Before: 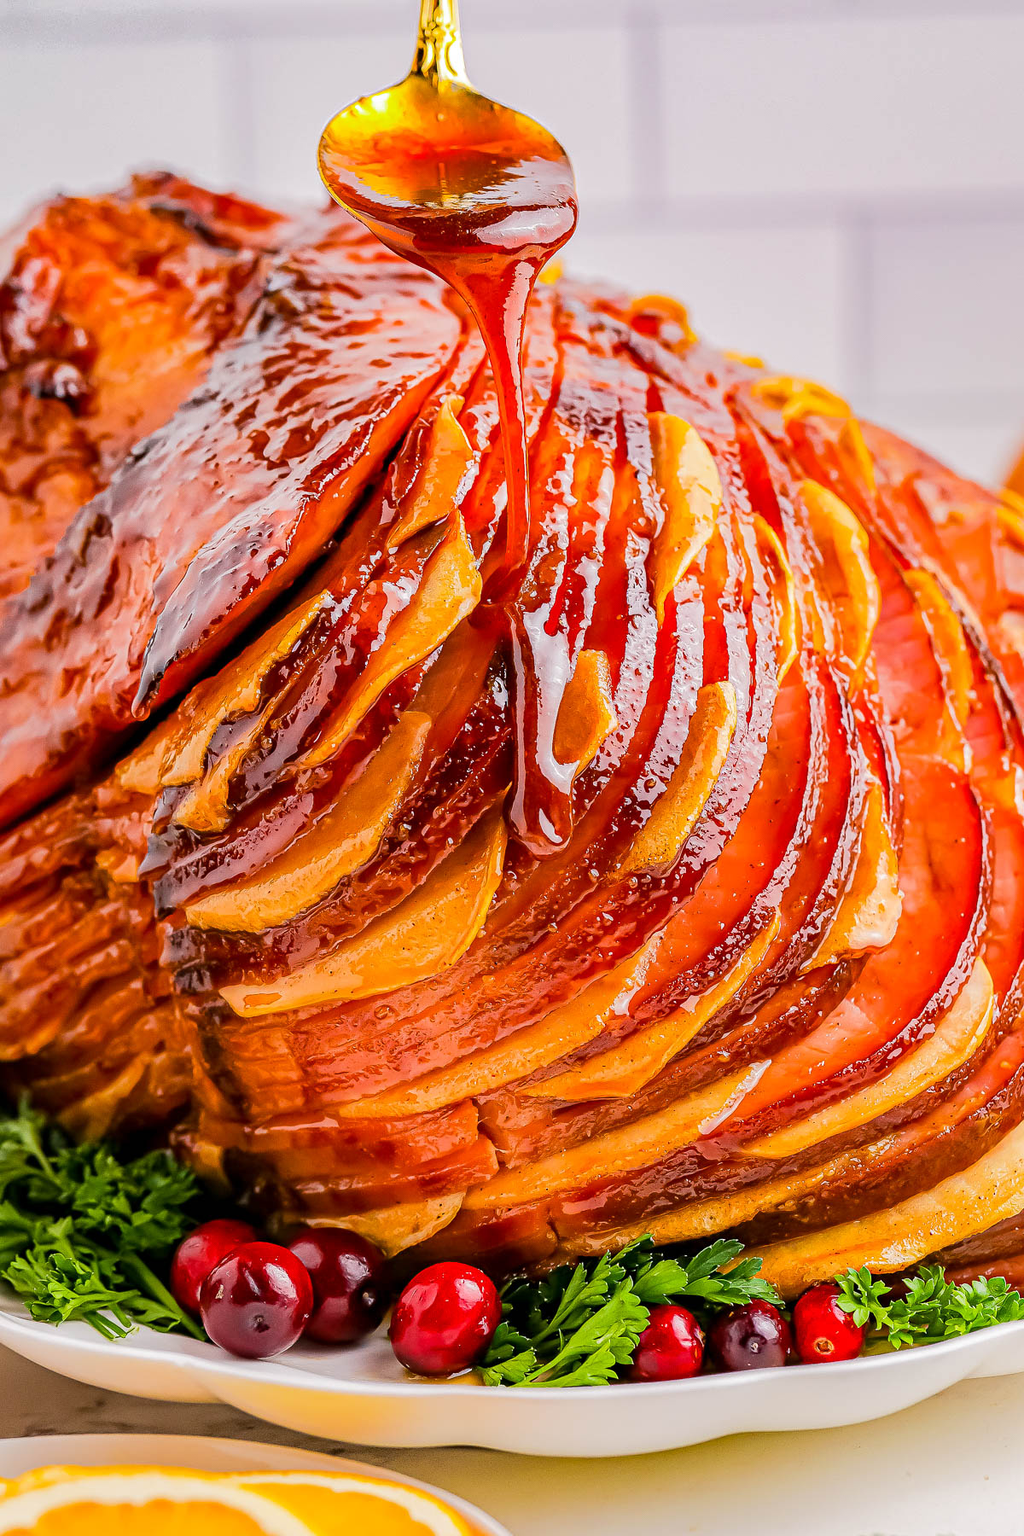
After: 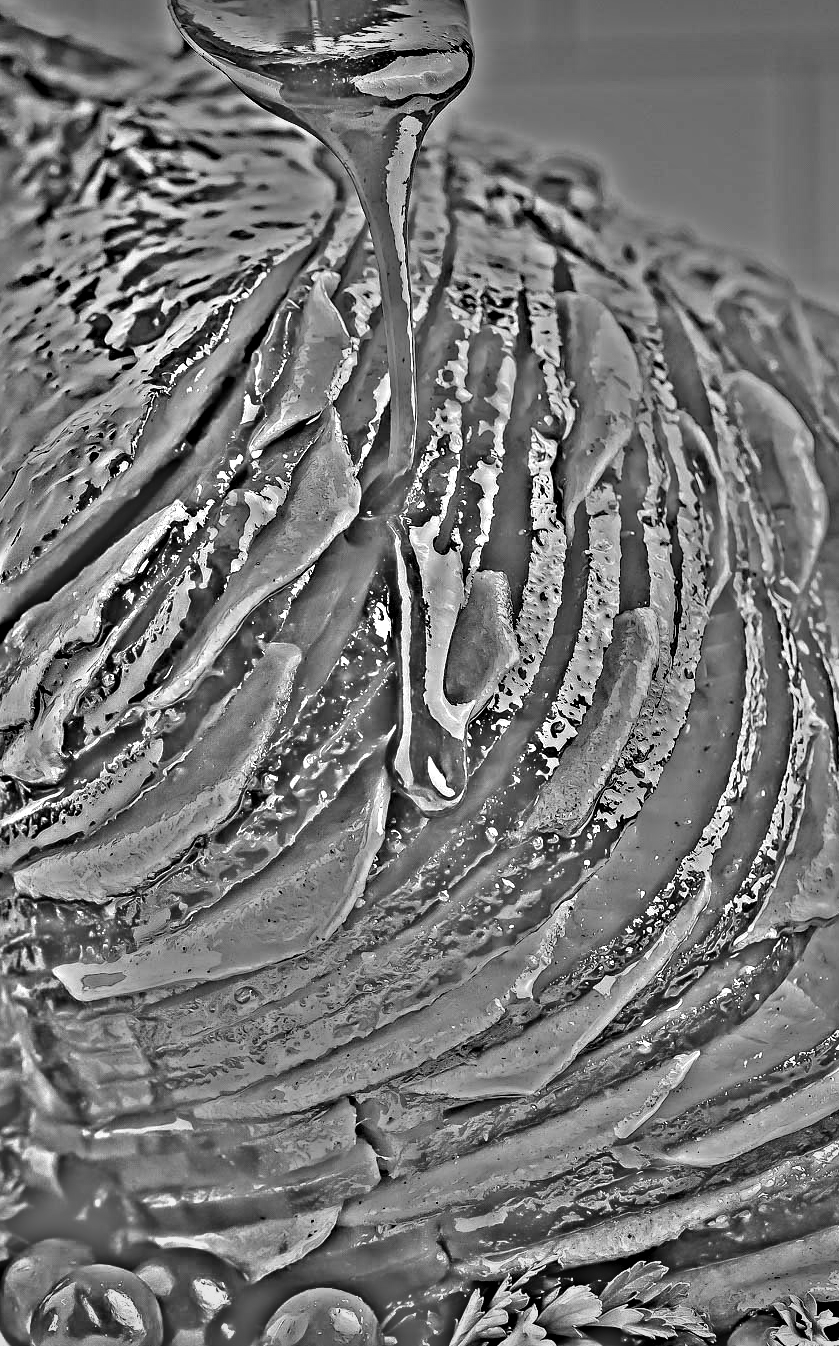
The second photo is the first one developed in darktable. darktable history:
color balance rgb: global vibrance 10%
highpass: on, module defaults
vignetting: fall-off start 100%, brightness -0.282, width/height ratio 1.31
crop and rotate: left 17.046%, top 10.659%, right 12.989%, bottom 14.553%
graduated density: rotation -180°, offset 27.42
